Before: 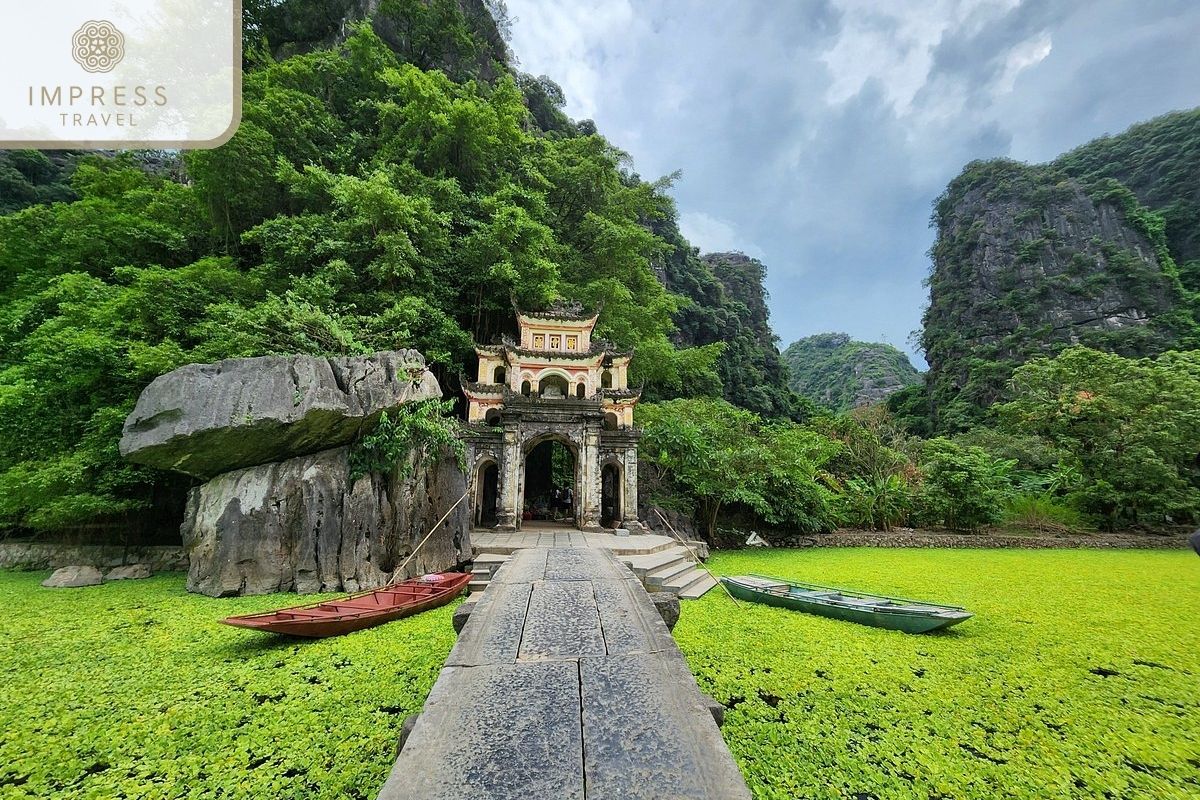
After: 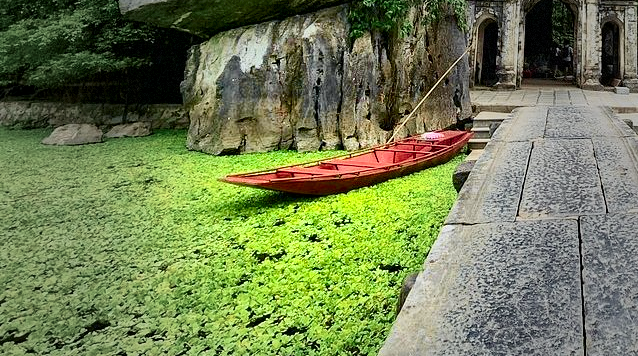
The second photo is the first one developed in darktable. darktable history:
crop and rotate: top 55.335%, right 46.773%, bottom 0.152%
exposure: black level correction -0.002, exposure 0.528 EV, compensate highlight preservation false
haze removal: compatibility mode true, adaptive false
vignetting: fall-off start 16.51%, fall-off radius 100.35%, width/height ratio 0.716, dithering 8-bit output
color balance rgb: shadows lift › chroma 3.091%, shadows lift › hue 281.37°, linear chroma grading › global chroma 9.934%, perceptual saturation grading › global saturation 20%, perceptual saturation grading › highlights -25.184%, perceptual saturation grading › shadows 24.321%, global vibrance 20%
local contrast: mode bilateral grid, contrast 20, coarseness 51, detail 161%, midtone range 0.2
tone curve: curves: ch0 [(0, 0) (0.058, 0.027) (0.214, 0.183) (0.304, 0.288) (0.51, 0.549) (0.658, 0.7) (0.741, 0.775) (0.844, 0.866) (0.986, 0.957)]; ch1 [(0, 0) (0.172, 0.123) (0.312, 0.296) (0.437, 0.429) (0.471, 0.469) (0.502, 0.5) (0.513, 0.515) (0.572, 0.603) (0.617, 0.653) (0.68, 0.724) (0.889, 0.924) (1, 1)]; ch2 [(0, 0) (0.411, 0.424) (0.489, 0.49) (0.502, 0.5) (0.517, 0.519) (0.549, 0.578) (0.604, 0.628) (0.693, 0.686) (1, 1)], color space Lab, independent channels, preserve colors none
